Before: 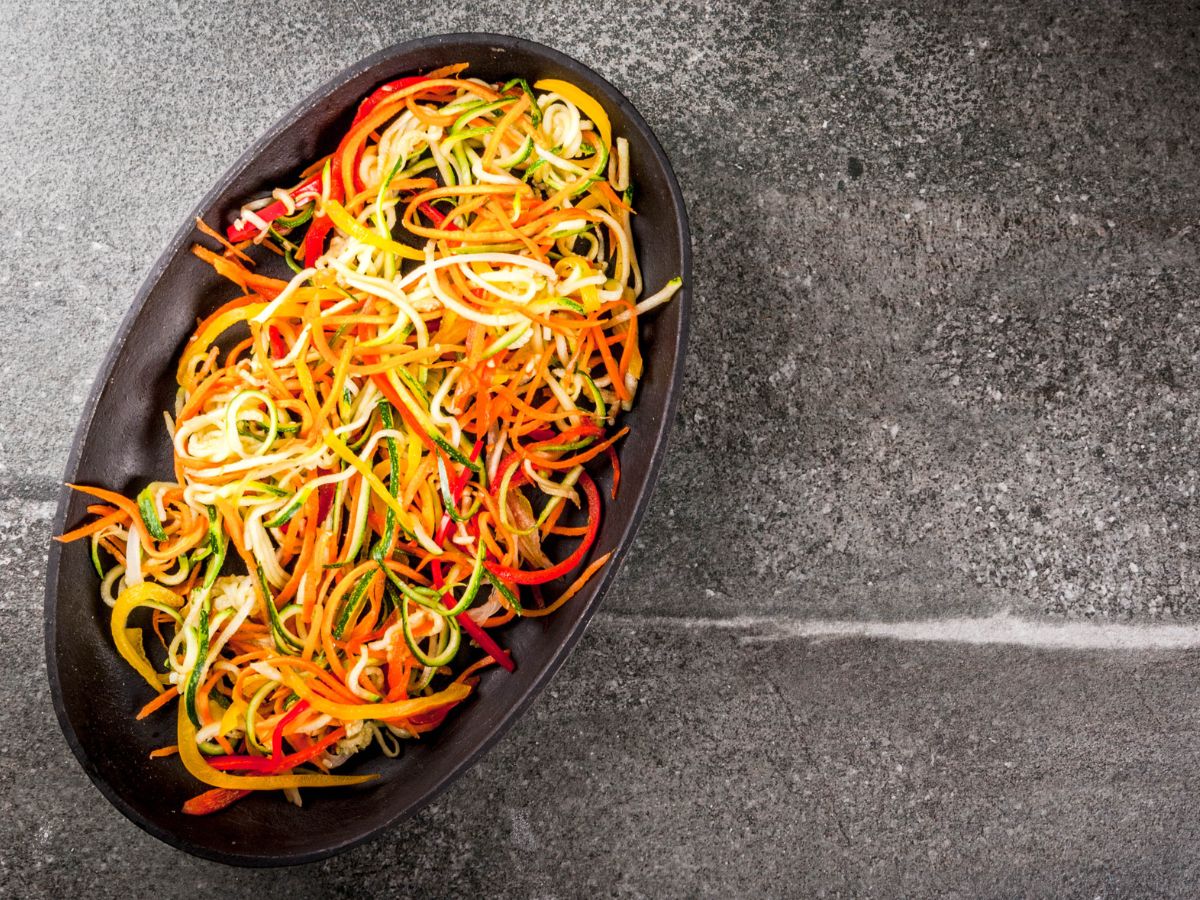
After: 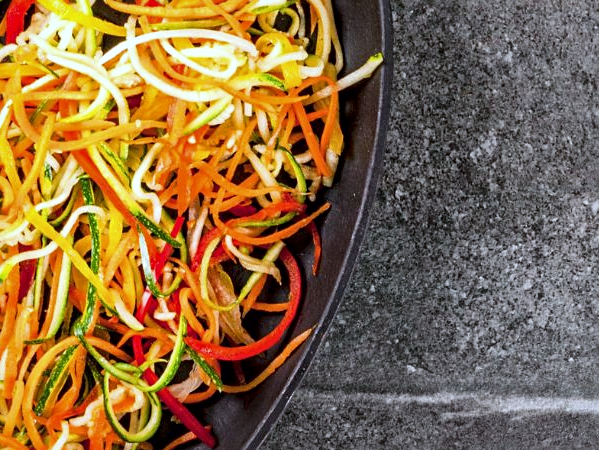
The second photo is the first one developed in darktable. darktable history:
sharpen: amount 0.2
white balance: red 0.924, blue 1.095
crop: left 25%, top 25%, right 25%, bottom 25%
local contrast: mode bilateral grid, contrast 20, coarseness 50, detail 132%, midtone range 0.2
